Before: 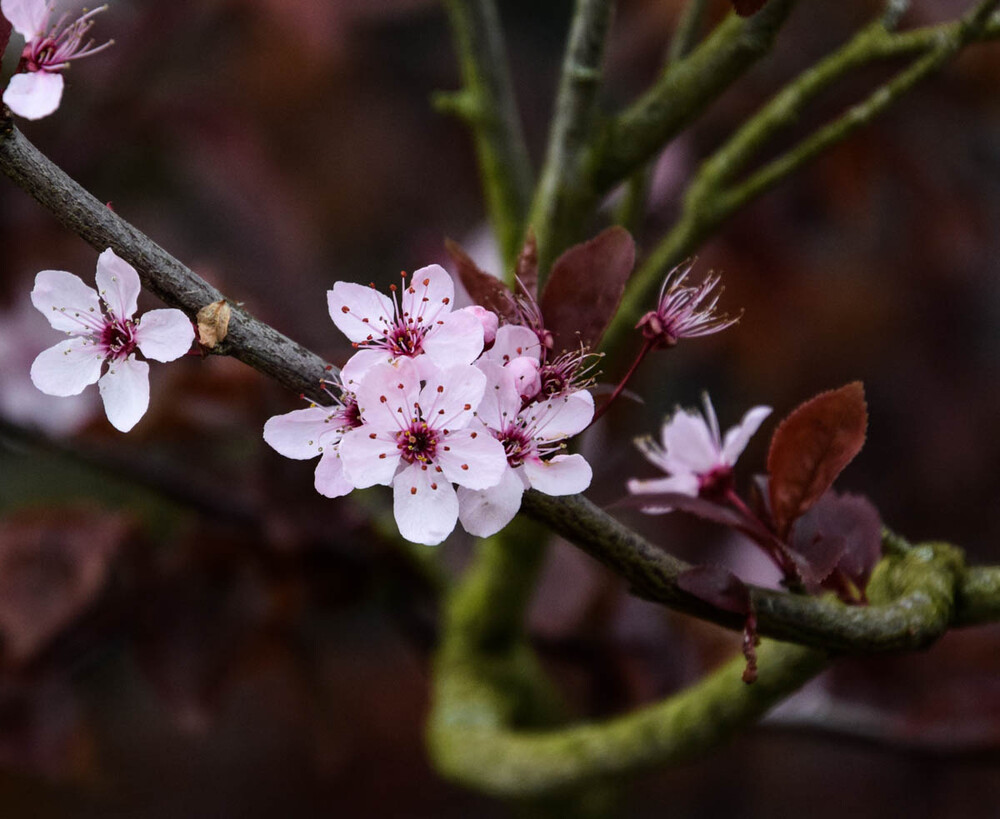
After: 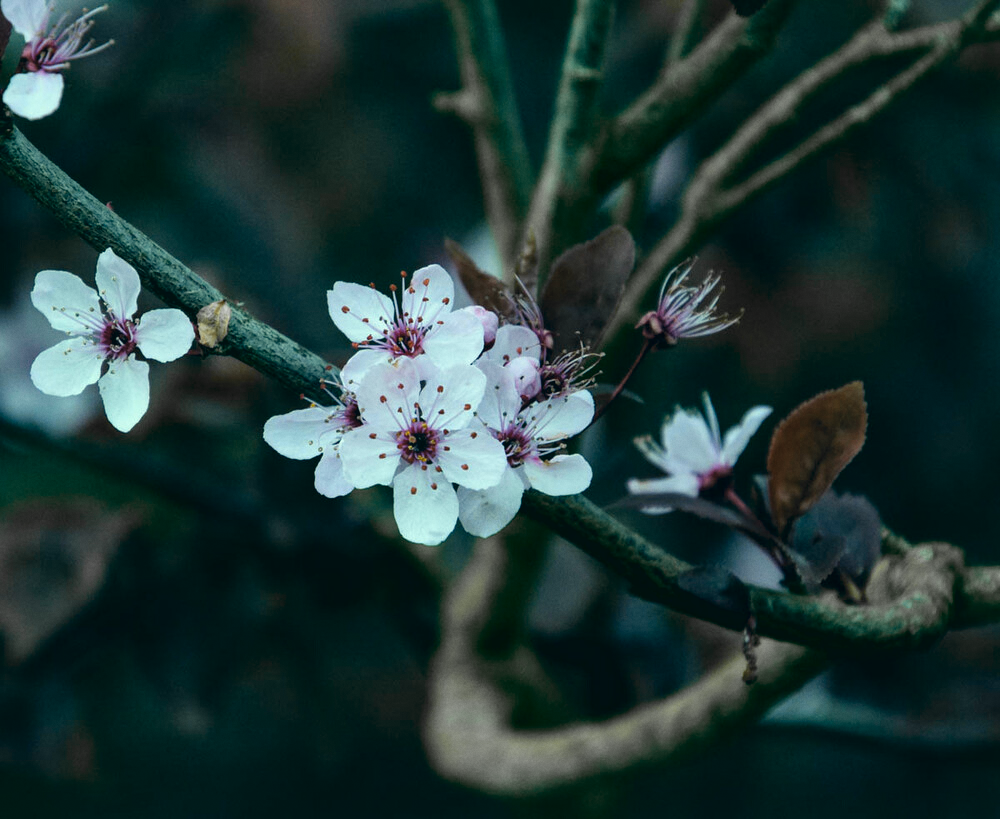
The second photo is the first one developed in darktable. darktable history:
grain: coarseness 14.57 ISO, strength 8.8%
color correction: highlights a* -20.08, highlights b* 9.8, shadows a* -20.4, shadows b* -10.76
color zones: curves: ch1 [(0.29, 0.492) (0.373, 0.185) (0.509, 0.481)]; ch2 [(0.25, 0.462) (0.749, 0.457)], mix 40.67%
local contrast: mode bilateral grid, contrast 20, coarseness 50, detail 132%, midtone range 0.2
white balance: red 0.982, blue 1.018
